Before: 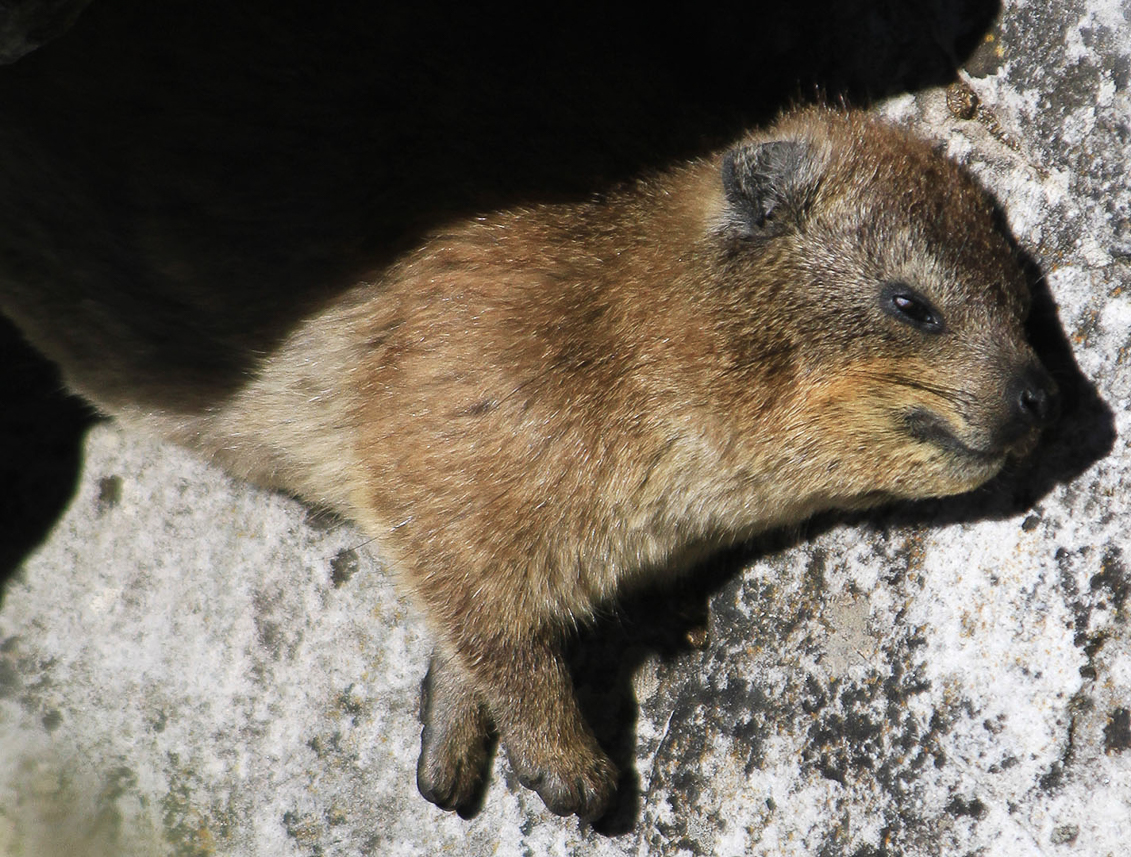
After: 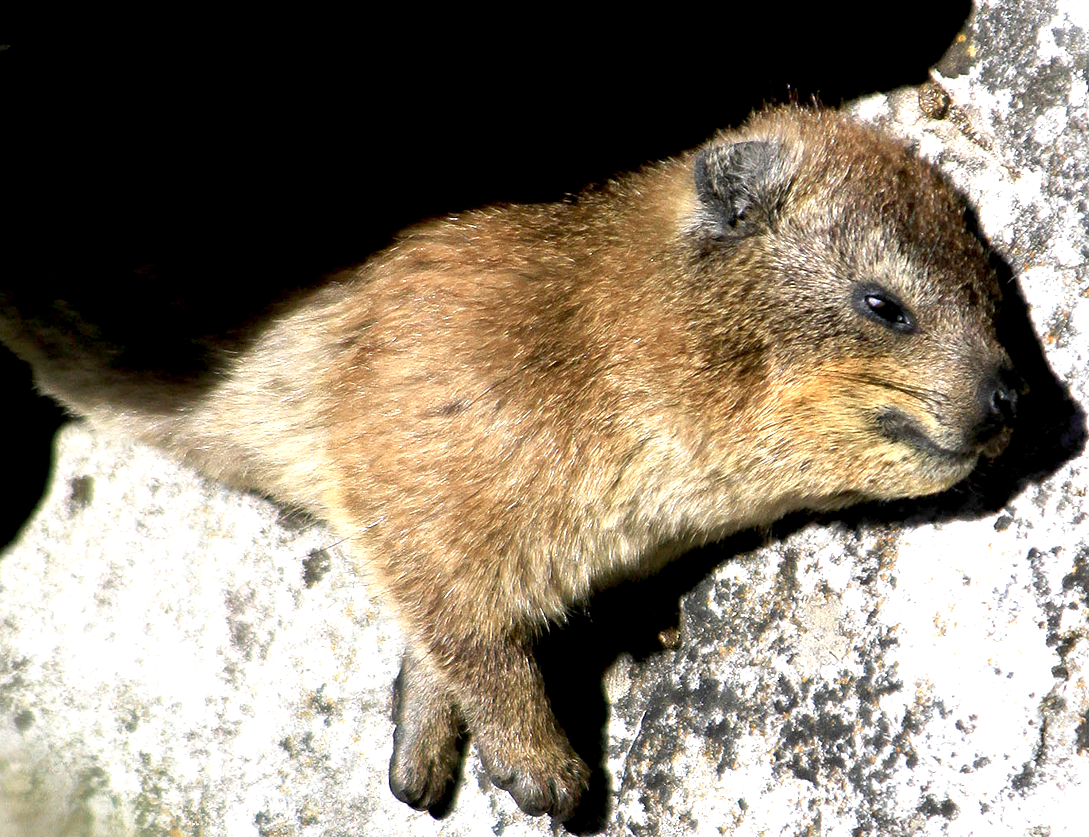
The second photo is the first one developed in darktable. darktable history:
crop and rotate: left 2.536%, right 1.107%, bottom 2.246%
exposure: black level correction 0.01, exposure 1 EV, compensate highlight preservation false
